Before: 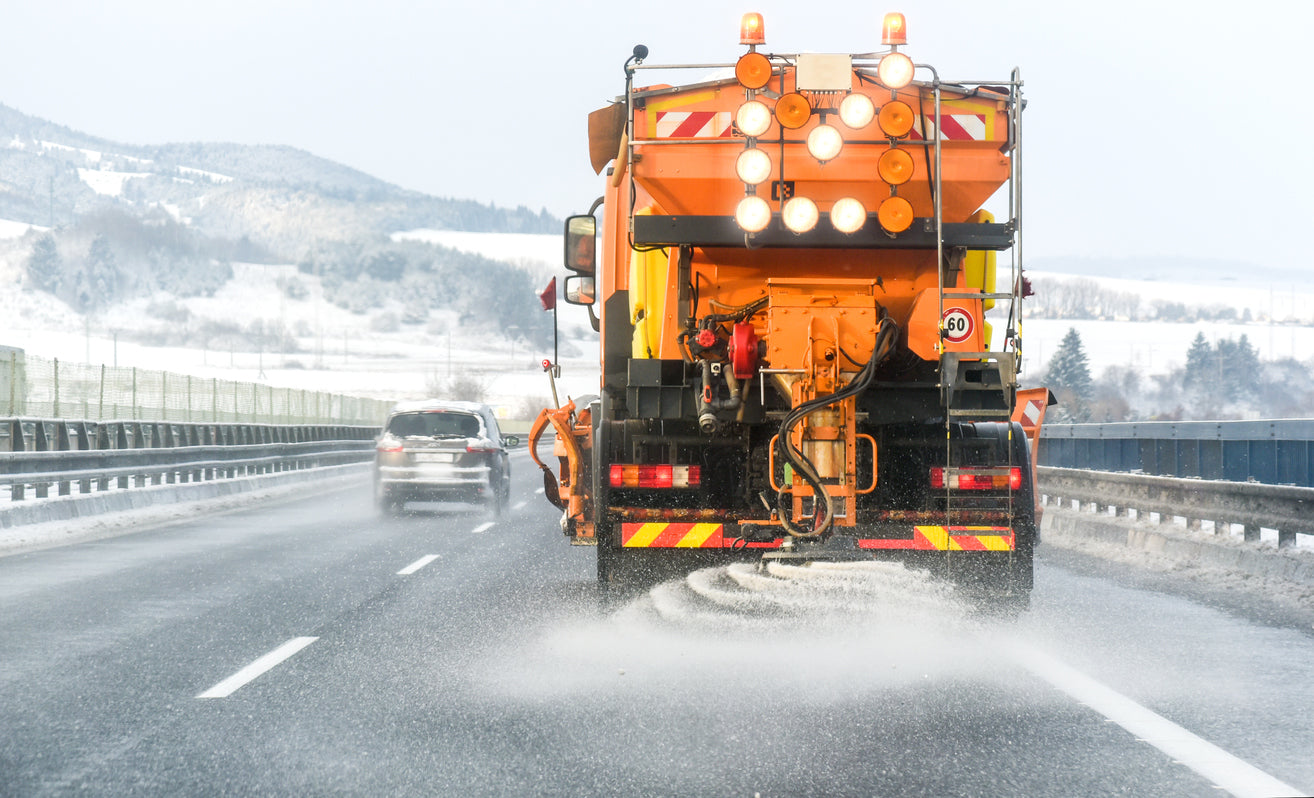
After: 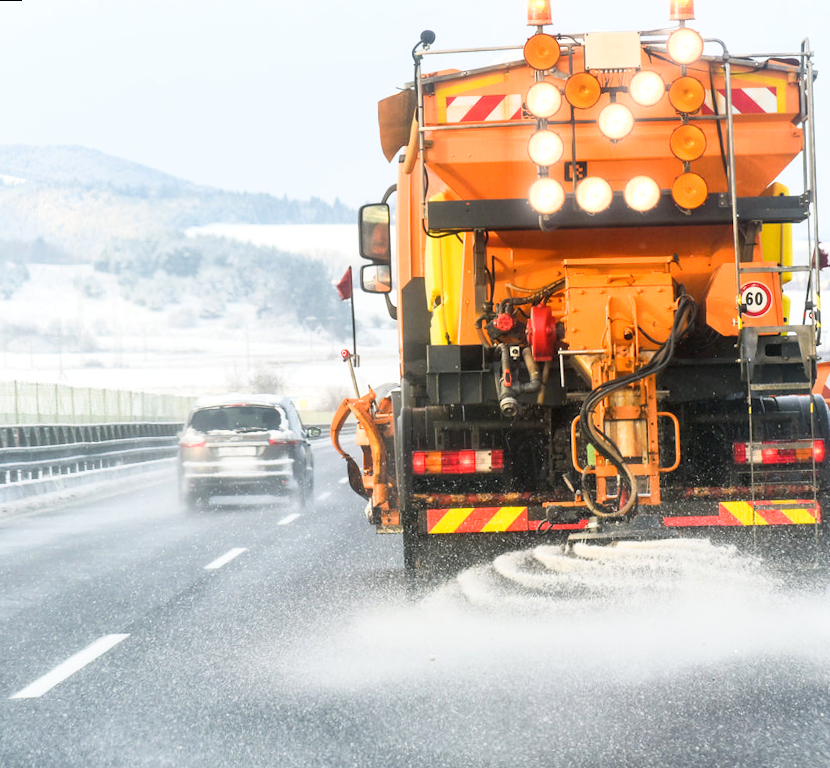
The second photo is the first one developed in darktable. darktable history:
crop and rotate: left 13.342%, right 19.991%
rotate and perspective: rotation -2.12°, lens shift (vertical) 0.009, lens shift (horizontal) -0.008, automatic cropping original format, crop left 0.036, crop right 0.964, crop top 0.05, crop bottom 0.959
base curve: curves: ch0 [(0, 0) (0.666, 0.806) (1, 1)]
